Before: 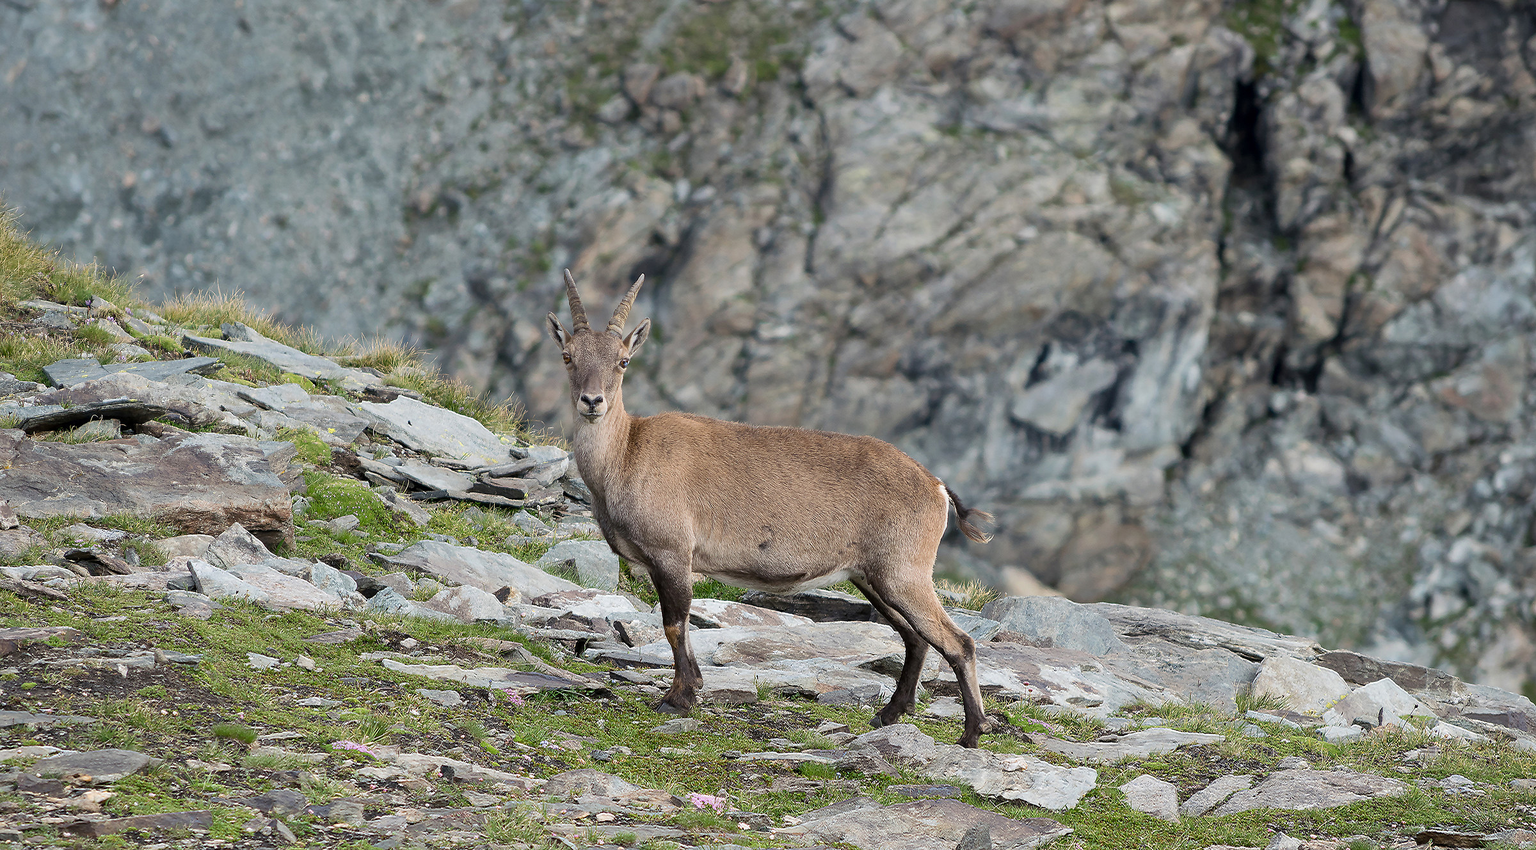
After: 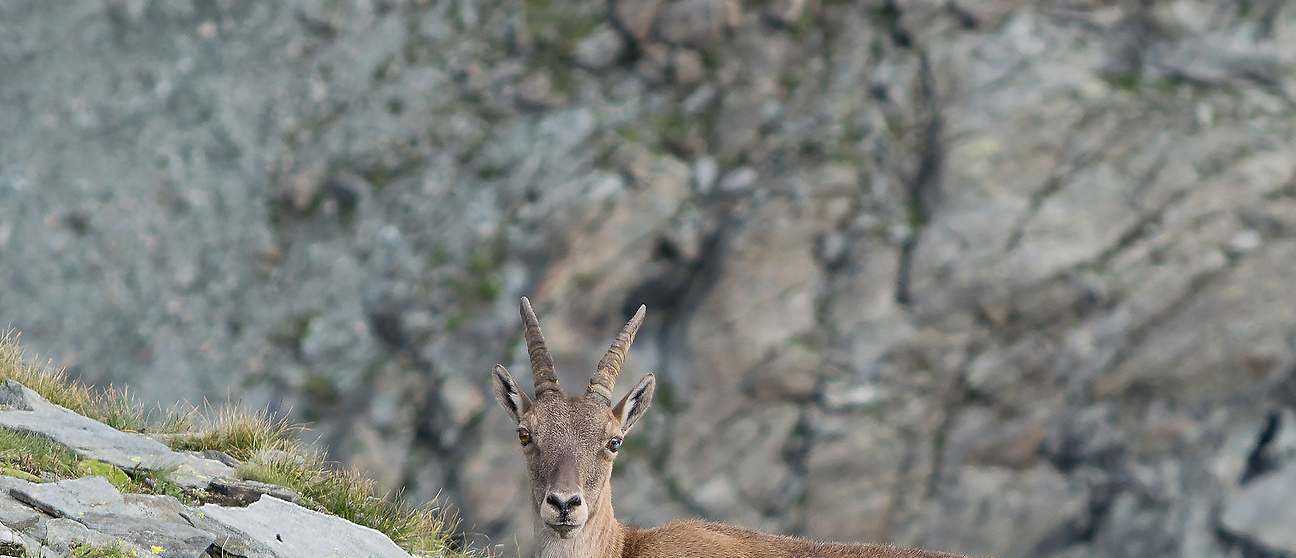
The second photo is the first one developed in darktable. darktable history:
crop: left 15.048%, top 9.288%, right 30.92%, bottom 48.665%
